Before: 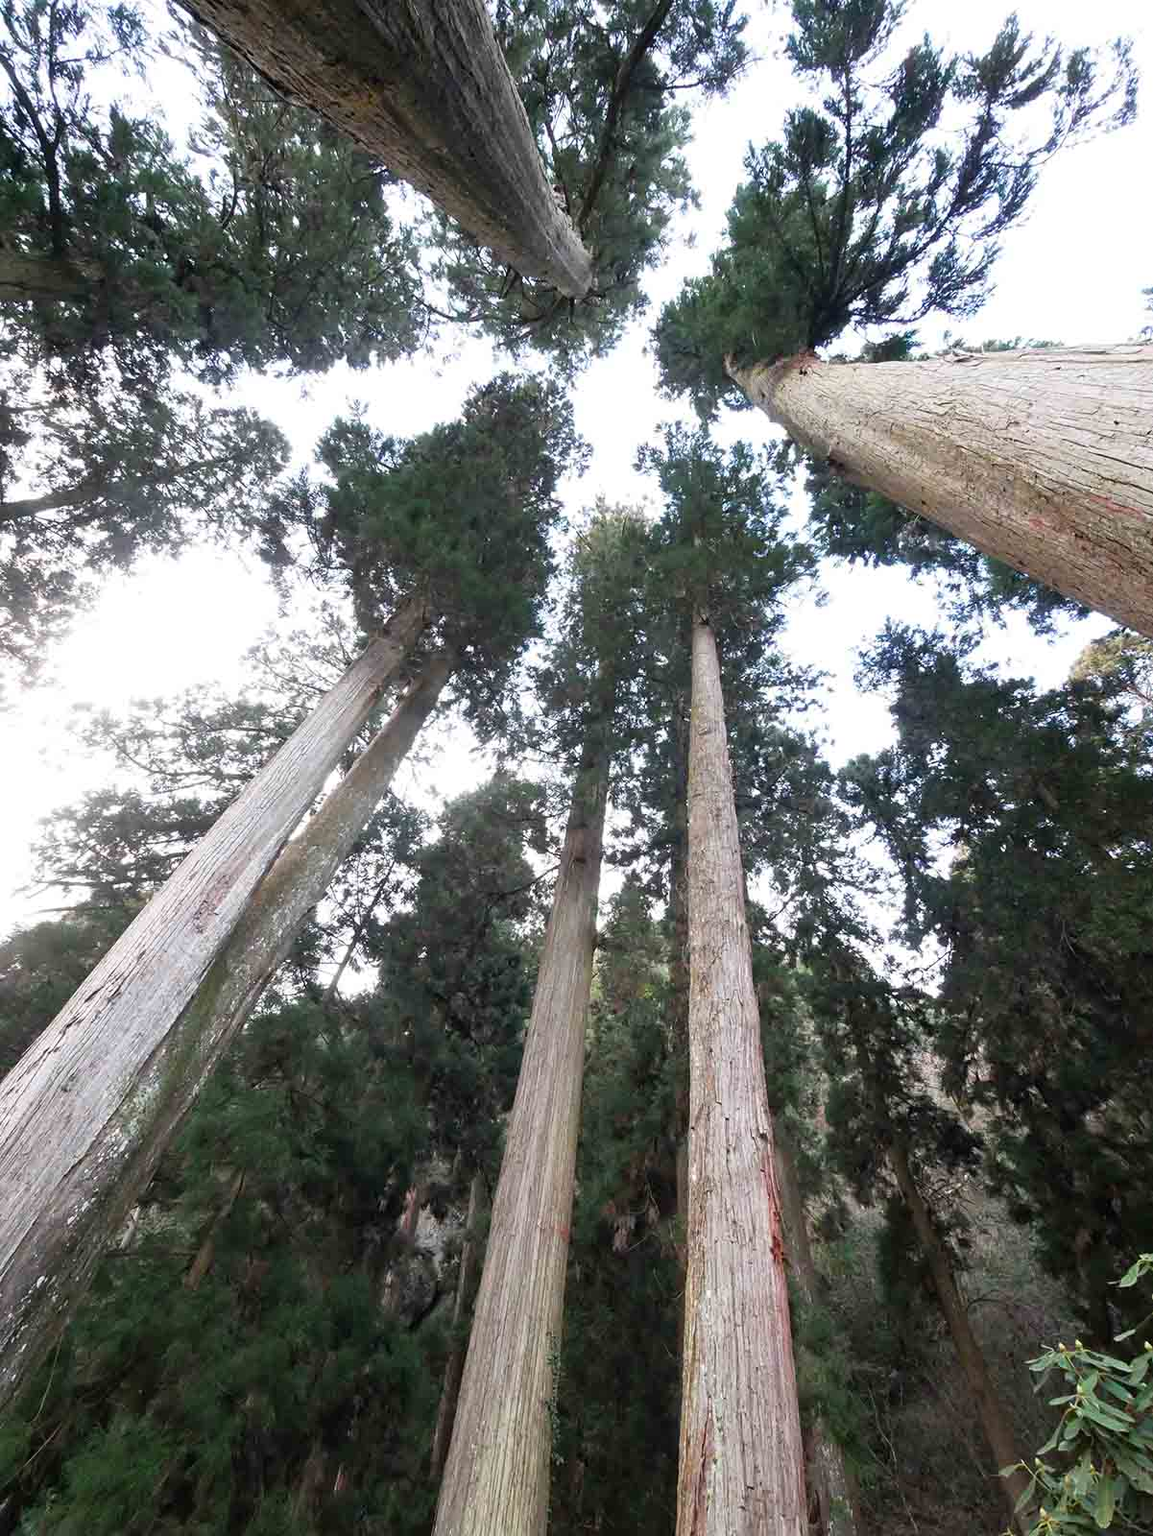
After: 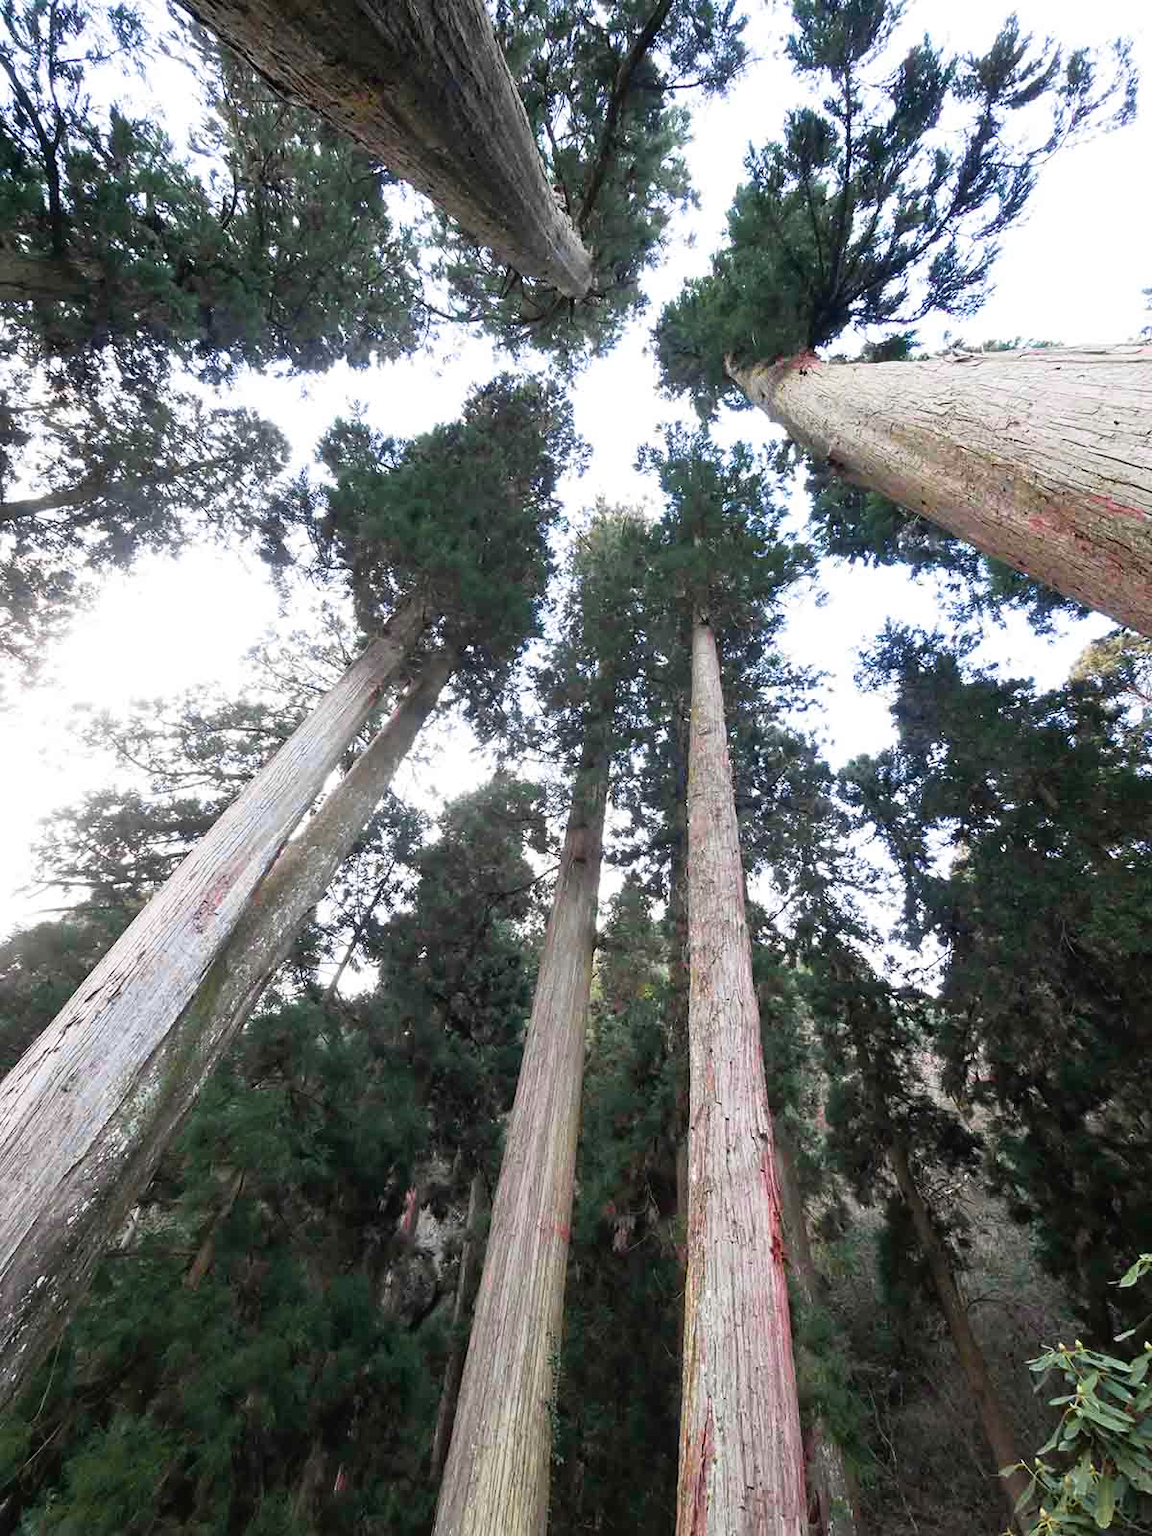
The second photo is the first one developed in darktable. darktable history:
tone curve: curves: ch0 [(0, 0.012) (0.056, 0.046) (0.218, 0.213) (0.606, 0.62) (0.82, 0.846) (1, 1)]; ch1 [(0, 0) (0.226, 0.261) (0.403, 0.437) (0.469, 0.472) (0.495, 0.499) (0.508, 0.503) (0.545, 0.555) (0.59, 0.598) (0.686, 0.728) (1, 1)]; ch2 [(0, 0) (0.269, 0.299) (0.459, 0.45) (0.498, 0.499) (0.523, 0.512) (0.568, 0.558) (0.634, 0.617) (0.698, 0.677) (0.806, 0.769) (1, 1)], color space Lab, independent channels, preserve colors none
velvia: on, module defaults
